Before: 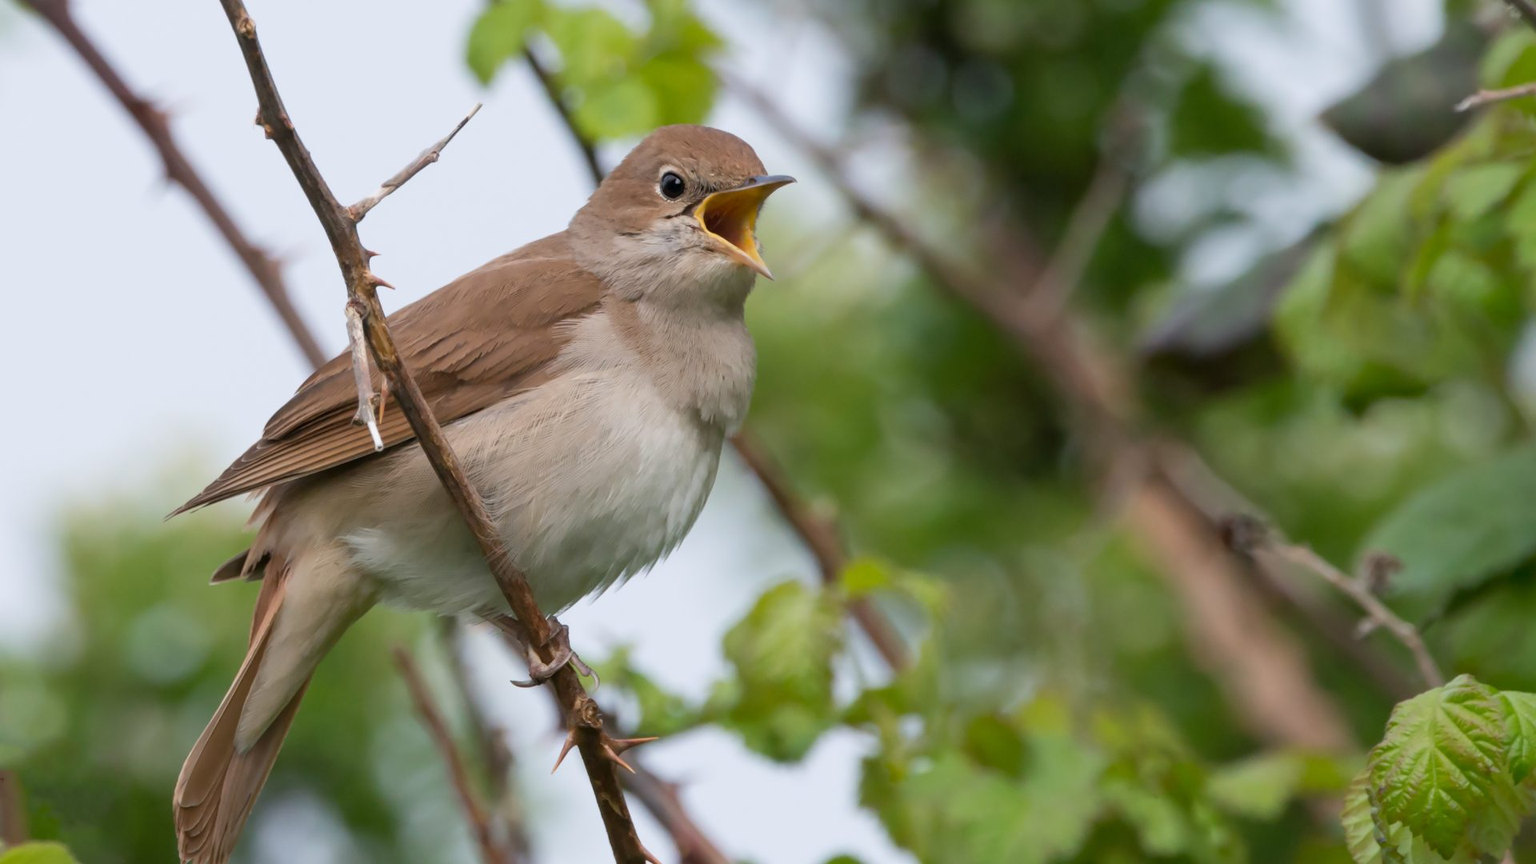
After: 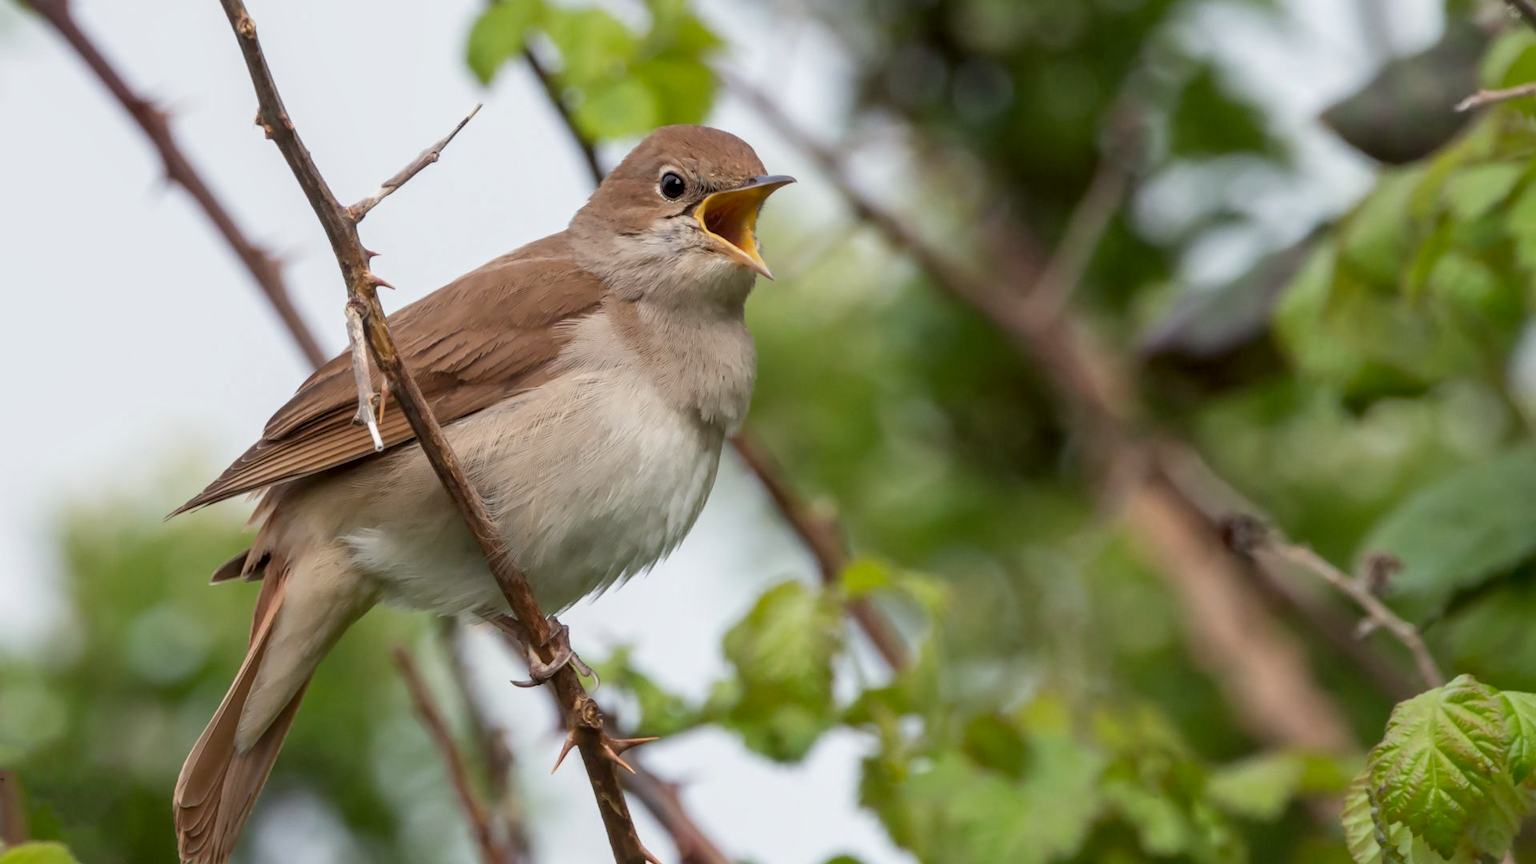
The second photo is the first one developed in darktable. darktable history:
color correction: highlights a* -0.95, highlights b* 4.5, shadows a* 3.55
local contrast: on, module defaults
